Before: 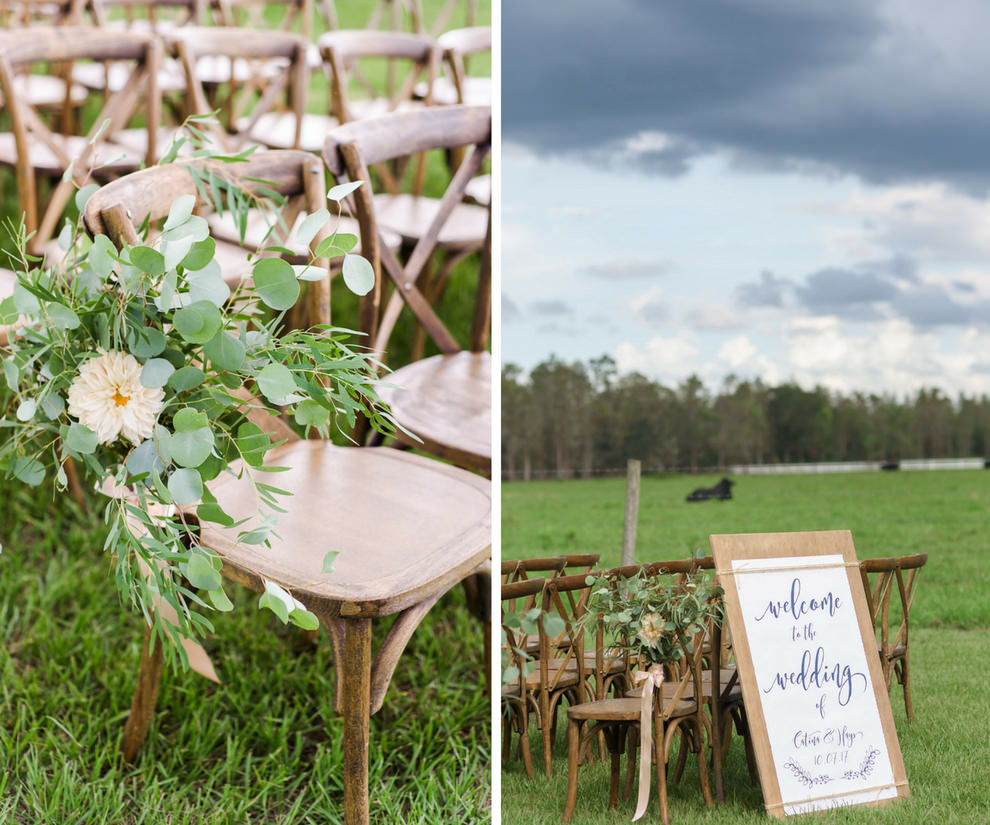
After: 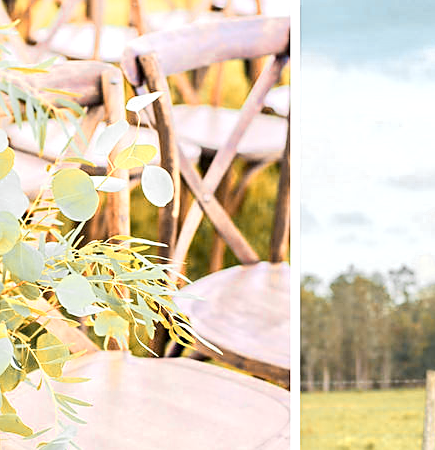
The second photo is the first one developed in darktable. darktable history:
color zones: curves: ch0 [(0.009, 0.528) (0.136, 0.6) (0.255, 0.586) (0.39, 0.528) (0.522, 0.584) (0.686, 0.736) (0.849, 0.561)]; ch1 [(0.045, 0.781) (0.14, 0.416) (0.257, 0.695) (0.442, 0.032) (0.738, 0.338) (0.818, 0.632) (0.891, 0.741) (1, 0.704)]; ch2 [(0, 0.667) (0.141, 0.52) (0.26, 0.37) (0.474, 0.432) (0.743, 0.286)]
crop: left 20.373%, top 10.819%, right 35.664%, bottom 34.542%
tone equalizer: -7 EV 0.152 EV, -6 EV 0.578 EV, -5 EV 1.11 EV, -4 EV 1.33 EV, -3 EV 1.12 EV, -2 EV 0.6 EV, -1 EV 0.152 EV, edges refinement/feathering 500, mask exposure compensation -1.57 EV, preserve details guided filter
sharpen: on, module defaults
